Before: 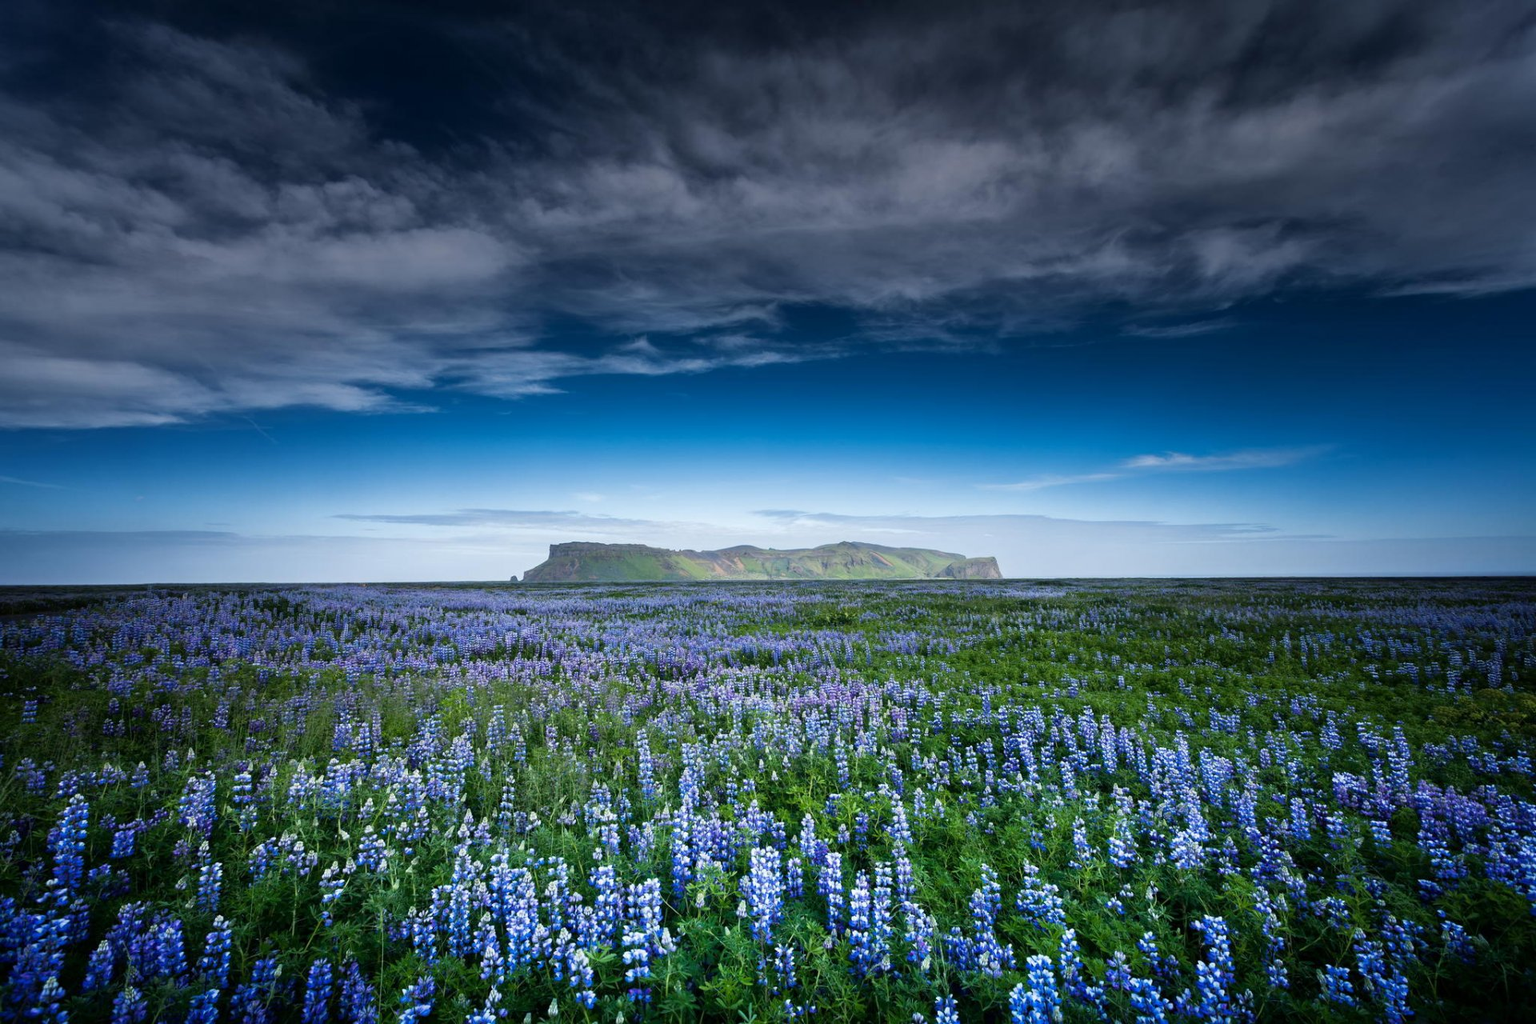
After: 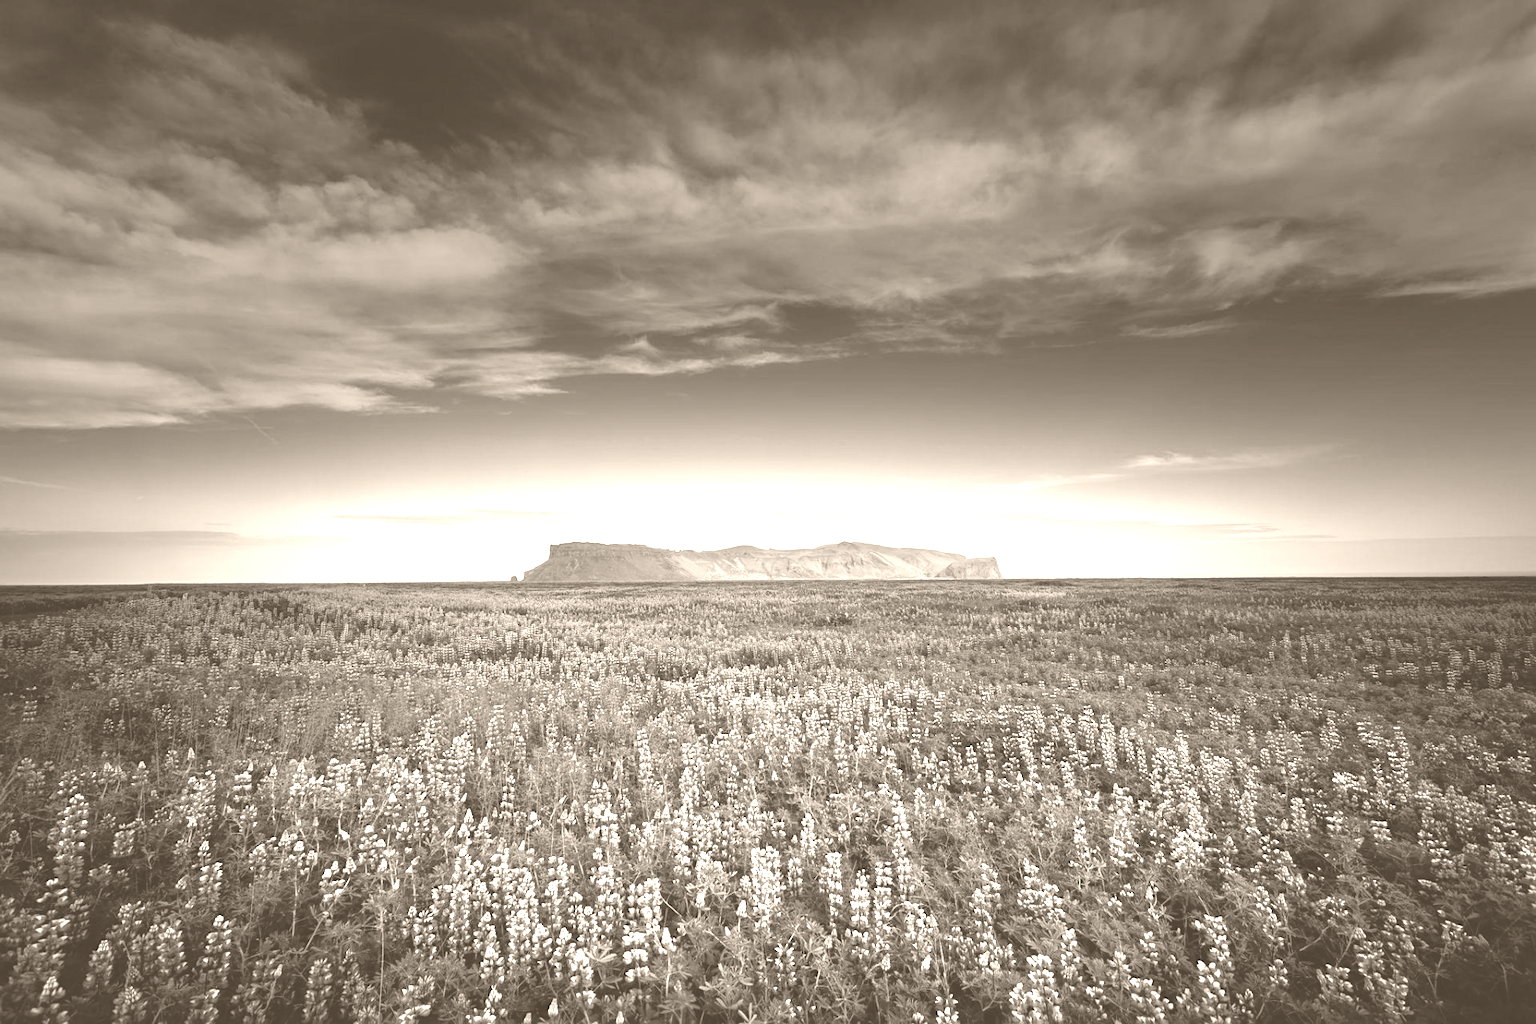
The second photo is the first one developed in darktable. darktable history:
colorize: hue 34.49°, saturation 35.33%, source mix 100%, version 1
sharpen: amount 0.2
